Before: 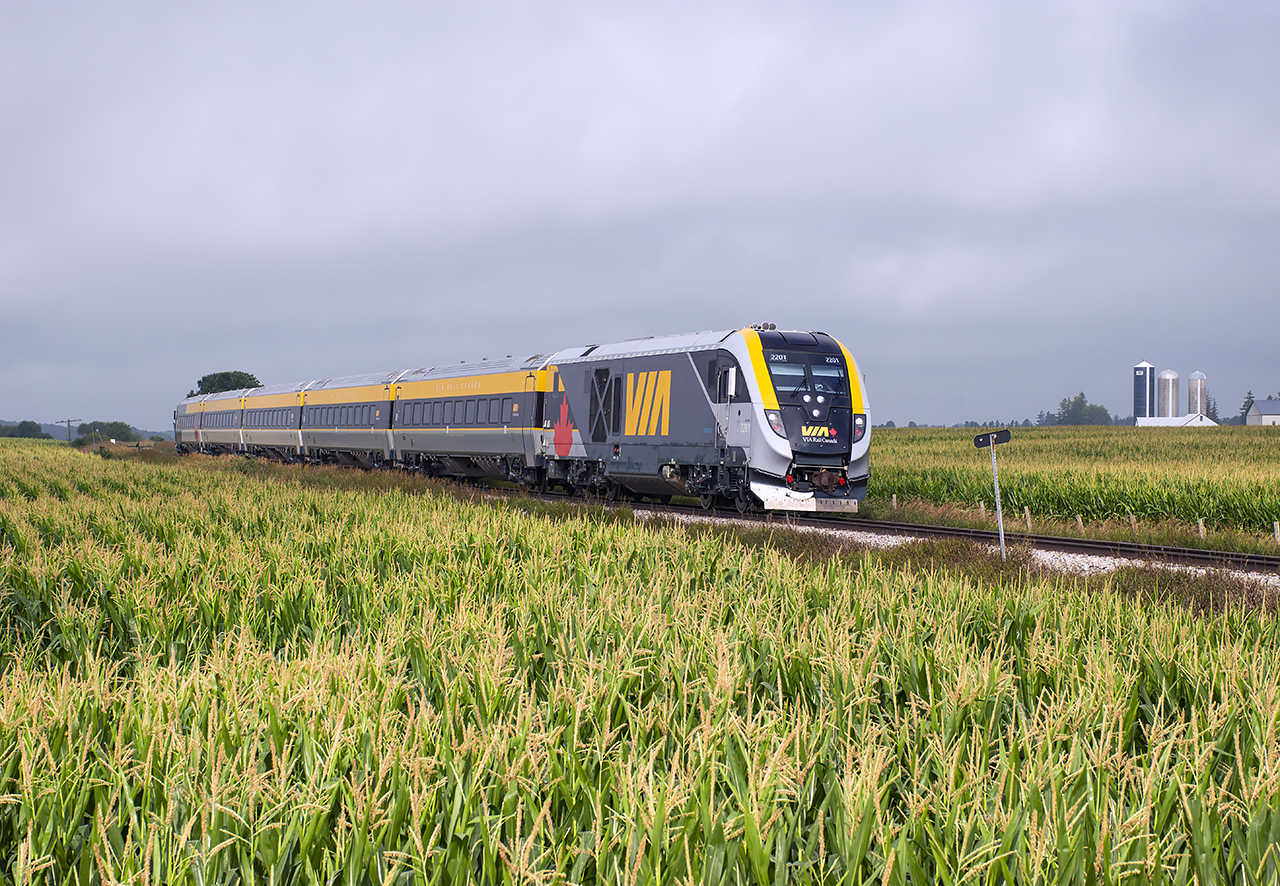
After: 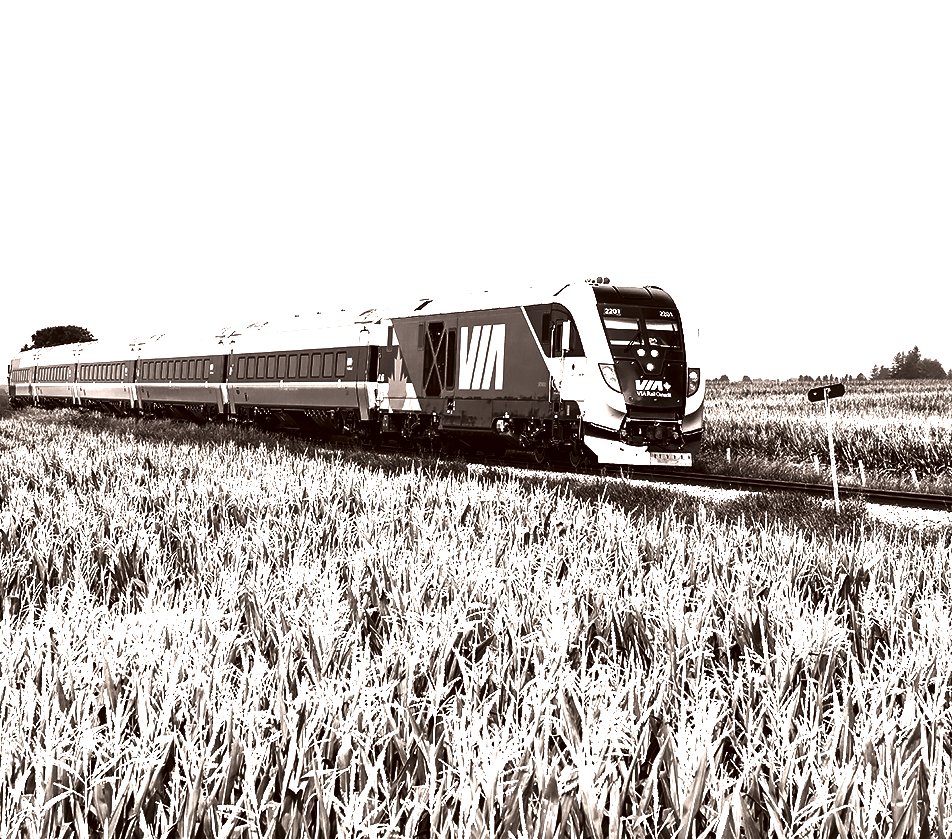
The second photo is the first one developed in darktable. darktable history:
exposure: black level correction 0.001, exposure 1.729 EV, compensate highlight preservation false
tone equalizer: on, module defaults
crop and rotate: left 13.03%, top 5.298%, right 12.582%
contrast brightness saturation: contrast 0.025, brightness -0.995, saturation -0.984
color correction: highlights a* 6.77, highlights b* 8.15, shadows a* 6.53, shadows b* 7.04, saturation 0.883
